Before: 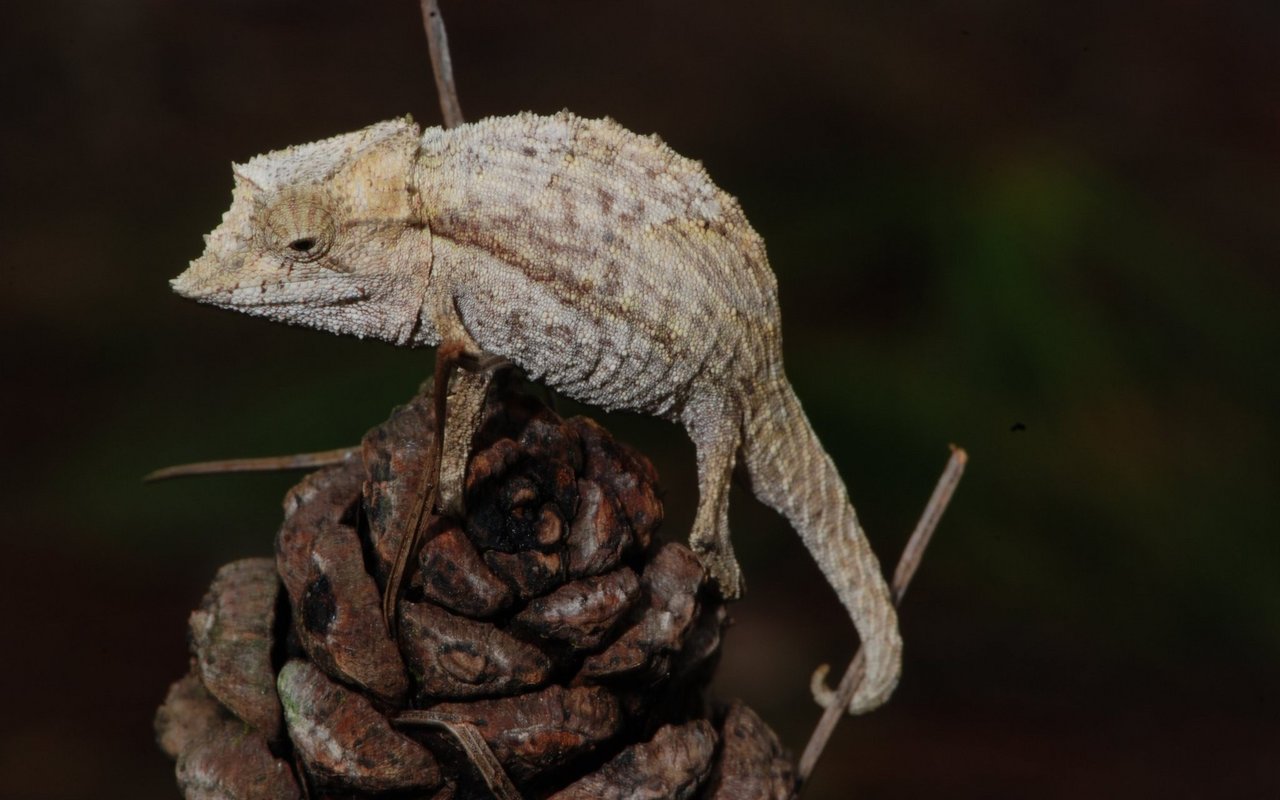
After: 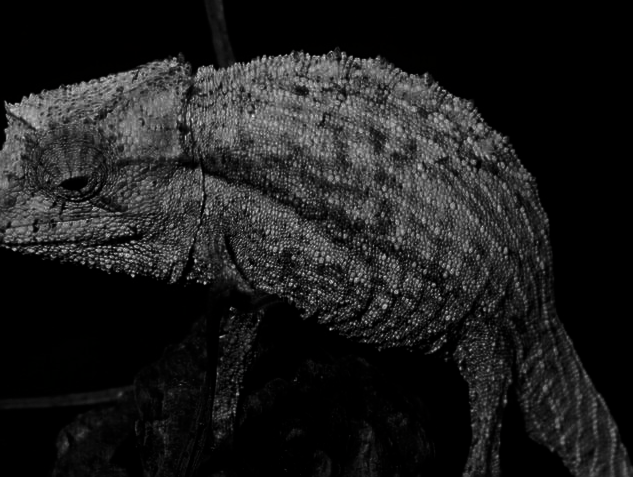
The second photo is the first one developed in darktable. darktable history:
exposure: exposure 0.203 EV, compensate highlight preservation false
crop: left 17.838%, top 7.701%, right 32.694%, bottom 31.927%
sharpen: on, module defaults
contrast brightness saturation: contrast 0.023, brightness -0.983, saturation -0.998
